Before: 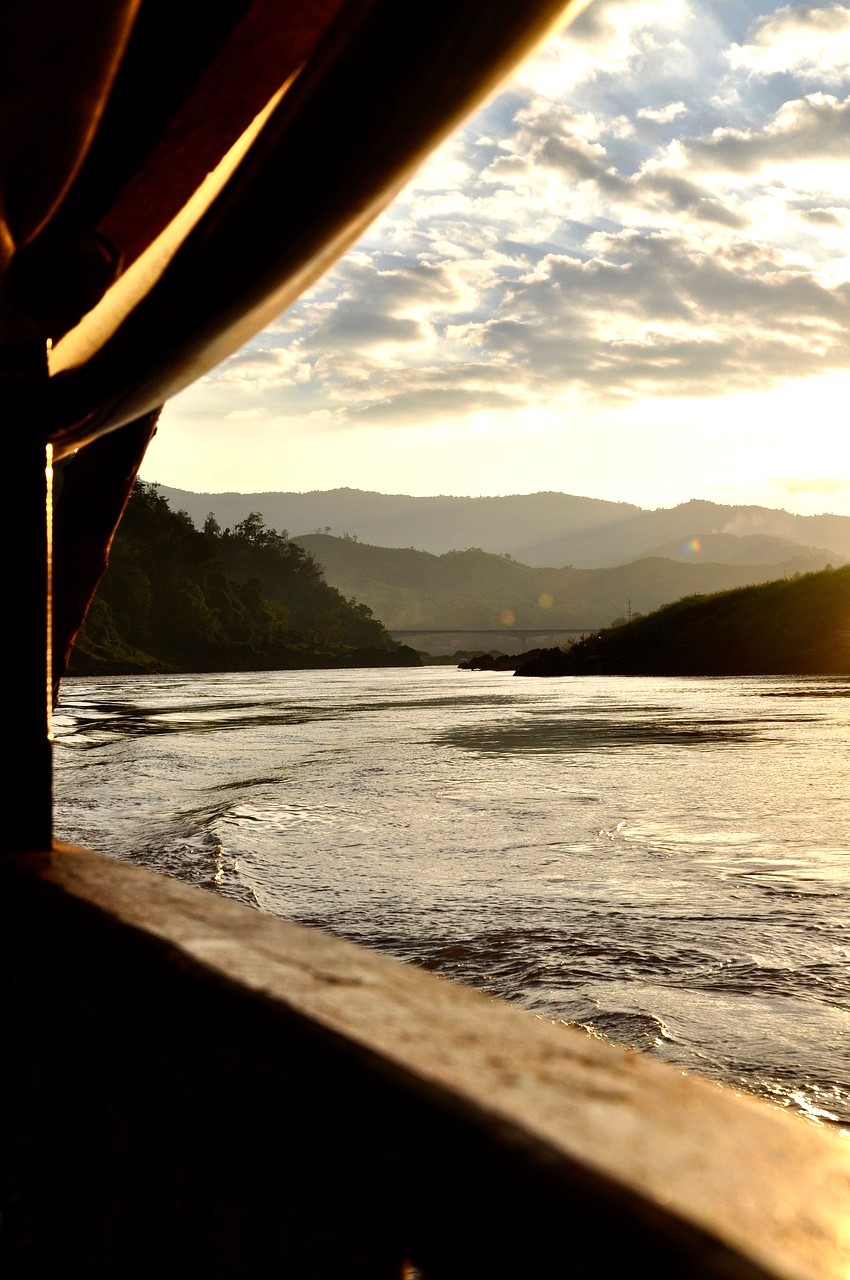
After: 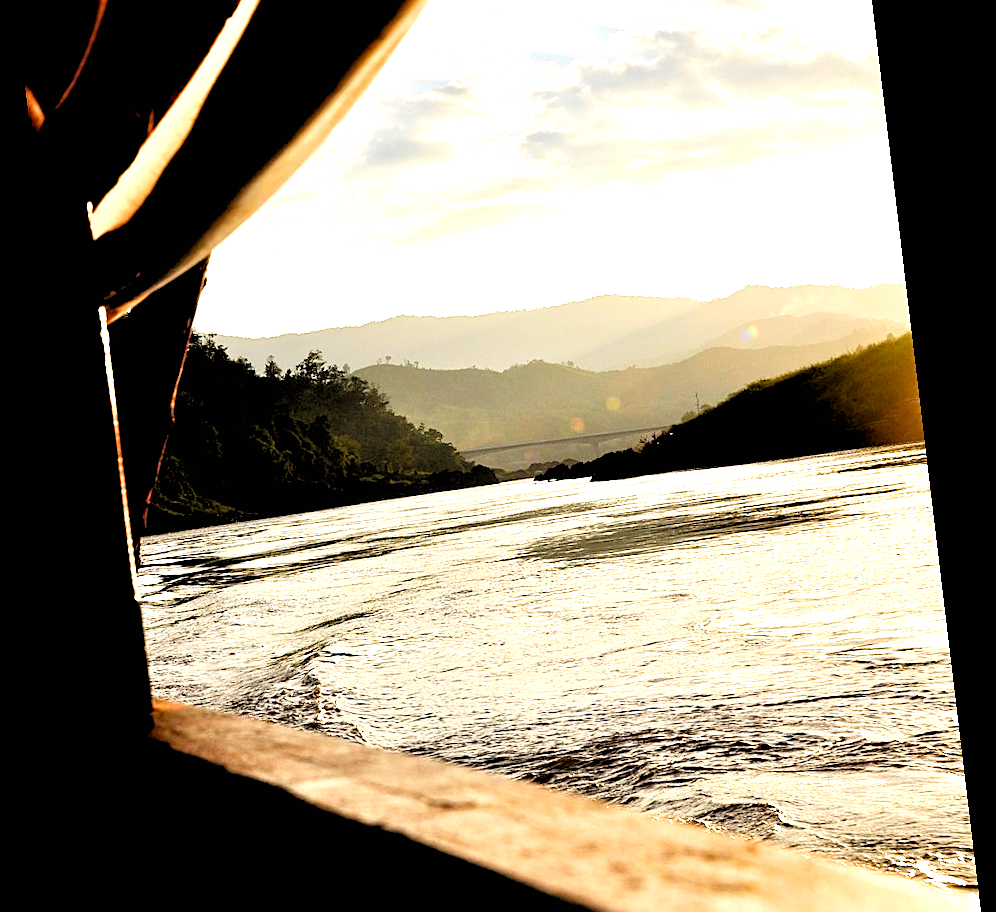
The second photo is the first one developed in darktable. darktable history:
exposure: black level correction 0.001, exposure 0.5 EV, compensate exposure bias true, compensate highlight preservation false
filmic rgb: black relative exposure -13 EV, threshold 3 EV, target white luminance 85%, hardness 6.3, latitude 42.11%, contrast 0.858, shadows ↔ highlights balance 8.63%, color science v4 (2020), enable highlight reconstruction true
crop: top 16.727%, bottom 16.727%
levels: levels [0, 0.394, 0.787]
rgb levels: levels [[0.013, 0.434, 0.89], [0, 0.5, 1], [0, 0.5, 1]]
rotate and perspective: rotation -6.83°, automatic cropping off
sharpen: on, module defaults
